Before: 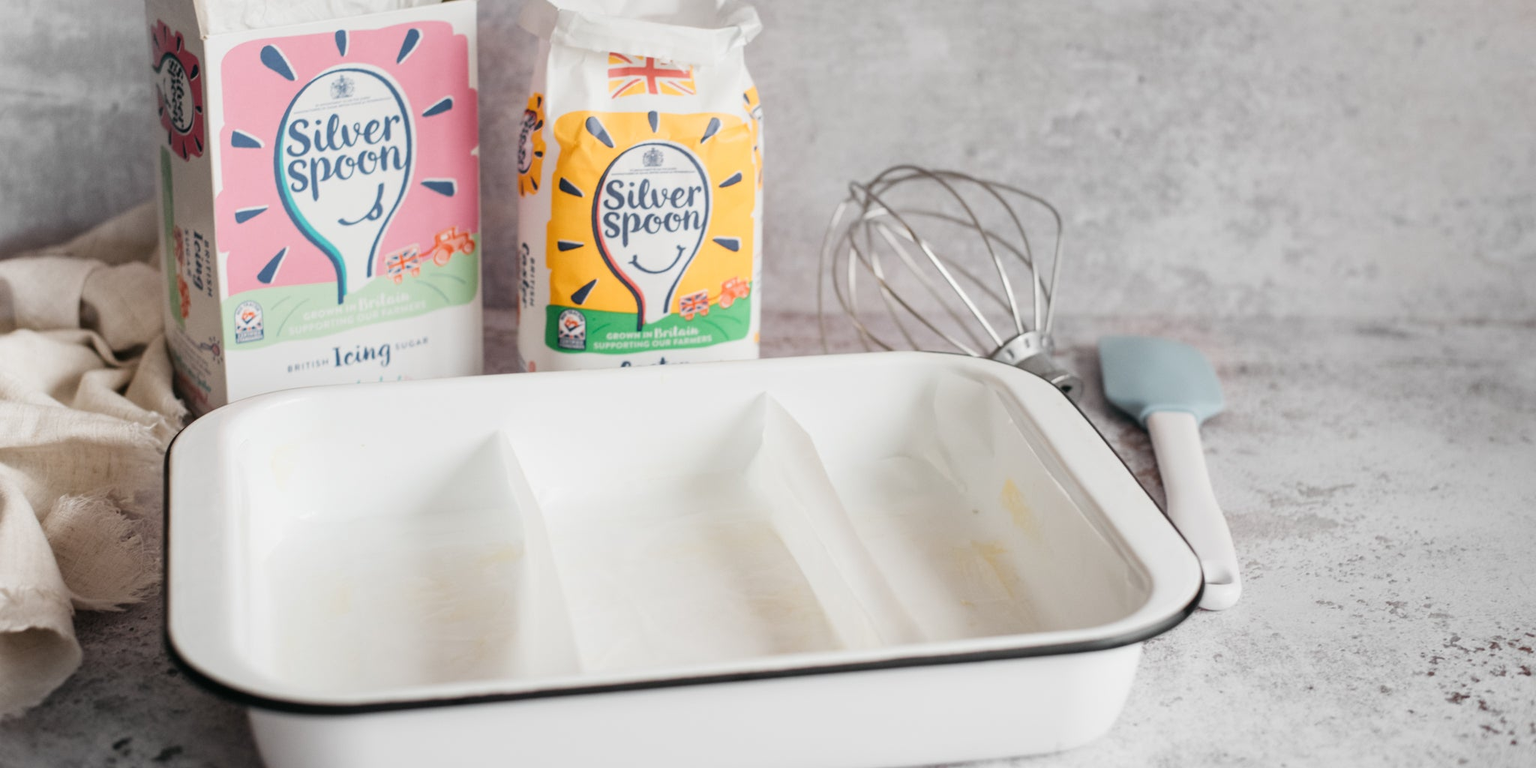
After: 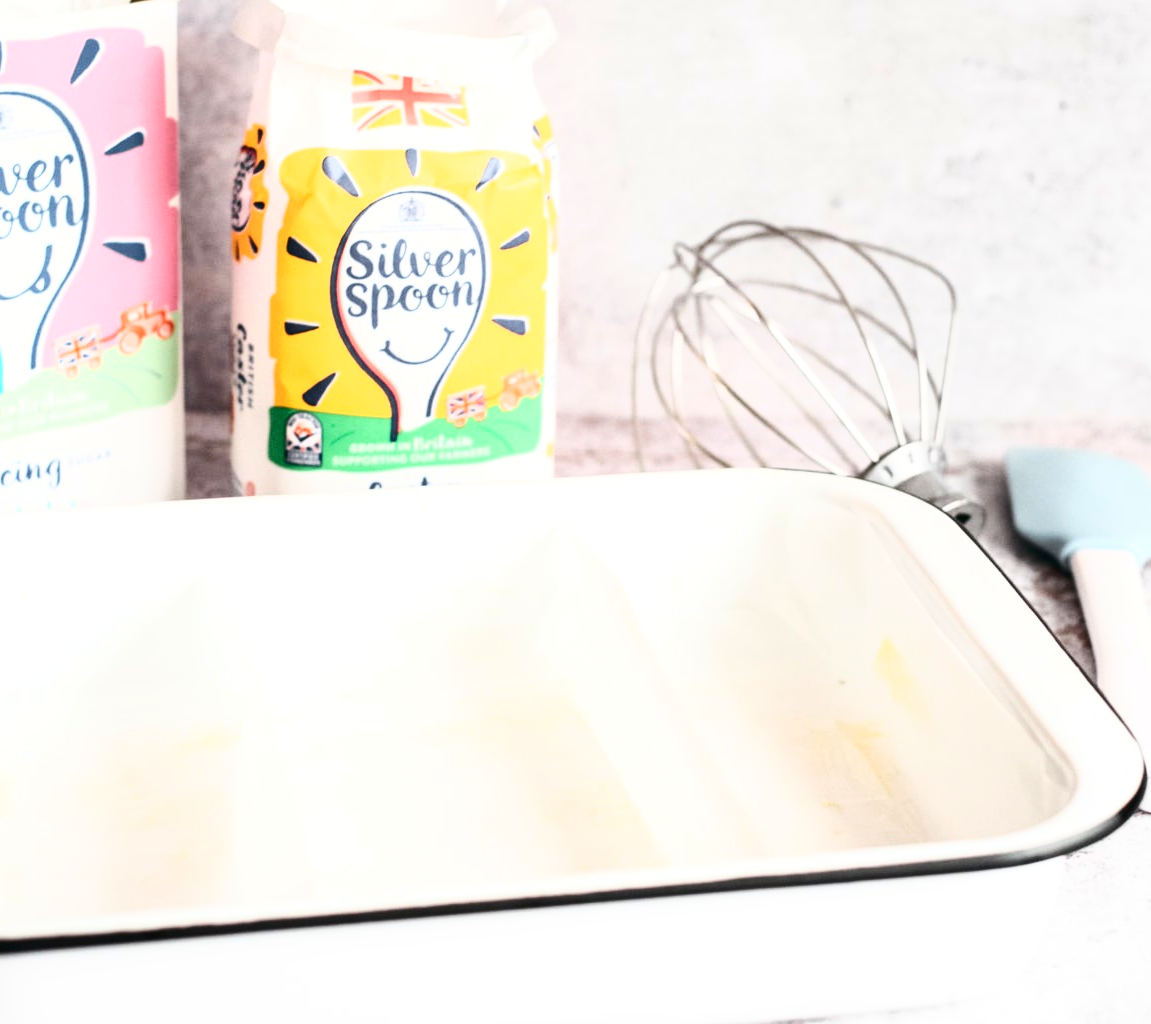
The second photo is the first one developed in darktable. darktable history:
crop and rotate: left 22.456%, right 21.329%
contrast brightness saturation: contrast 0.134, brightness -0.048, saturation 0.154
tone curve: curves: ch0 [(0, 0) (0.003, 0.003) (0.011, 0.009) (0.025, 0.022) (0.044, 0.037) (0.069, 0.051) (0.1, 0.079) (0.136, 0.114) (0.177, 0.152) (0.224, 0.212) (0.277, 0.281) (0.335, 0.358) (0.399, 0.459) (0.468, 0.573) (0.543, 0.684) (0.623, 0.779) (0.709, 0.866) (0.801, 0.949) (0.898, 0.98) (1, 1)], color space Lab, independent channels, preserve colors none
tone equalizer: -8 EV -0.378 EV, -7 EV -0.364 EV, -6 EV -0.336 EV, -5 EV -0.231 EV, -3 EV 0.216 EV, -2 EV 0.348 EV, -1 EV 0.365 EV, +0 EV 0.431 EV, mask exposure compensation -0.495 EV
